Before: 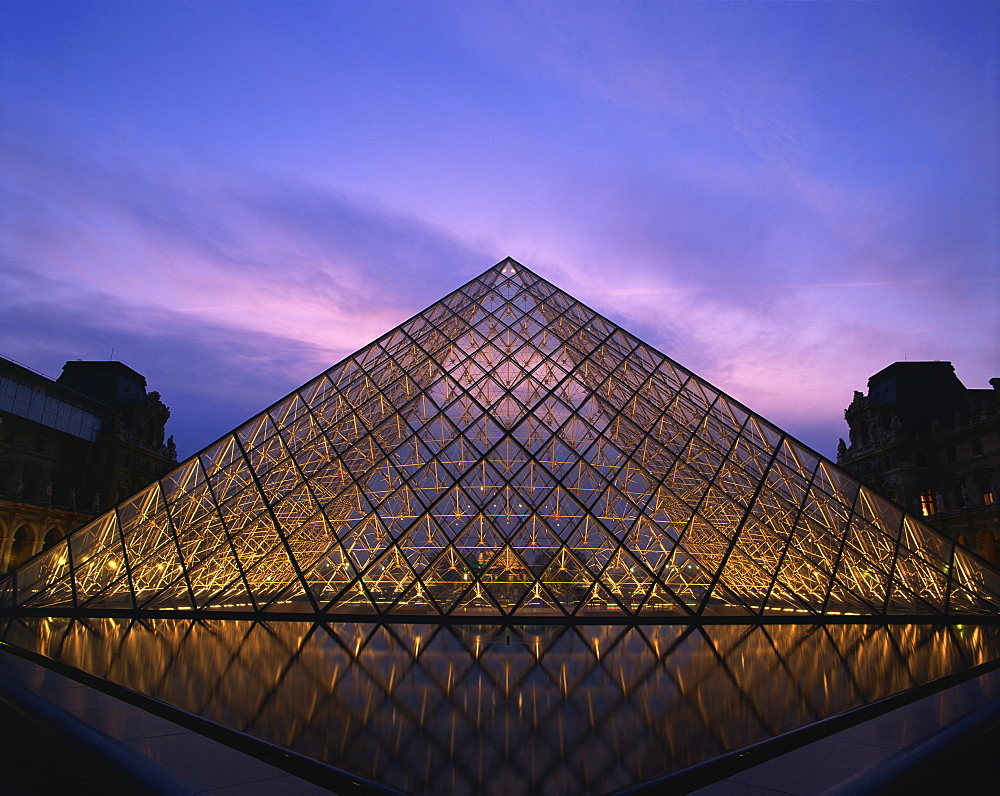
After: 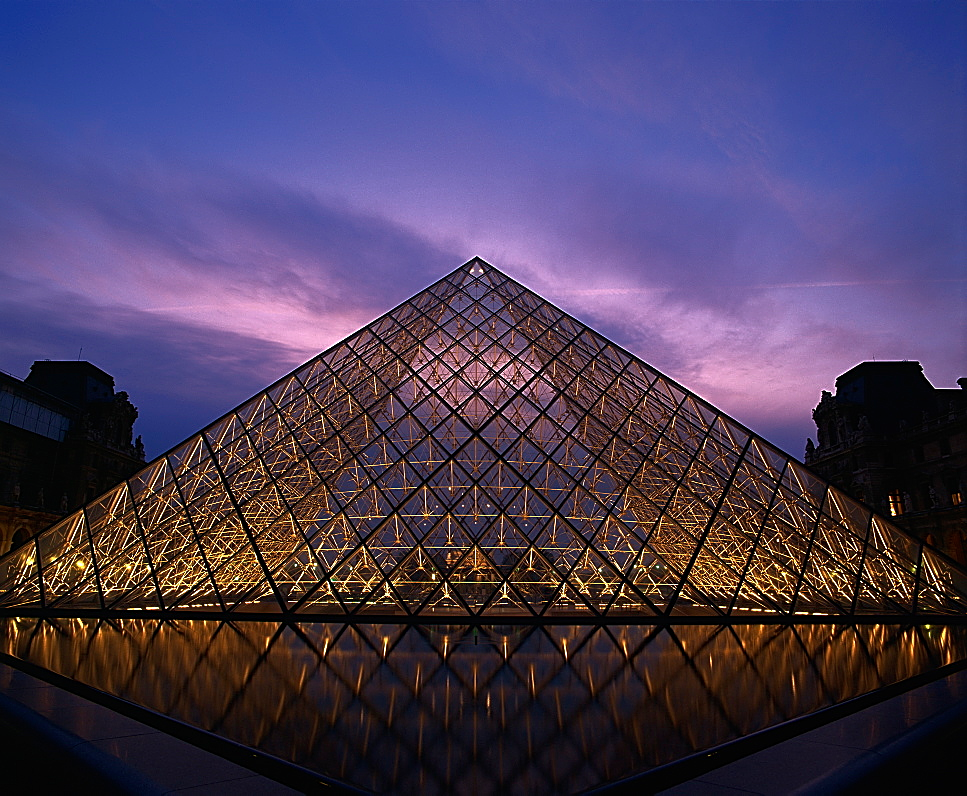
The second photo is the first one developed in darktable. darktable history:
rgb curve: curves: ch0 [(0, 0) (0.415, 0.237) (1, 1)]
sharpen: on, module defaults
crop and rotate: left 3.238%
